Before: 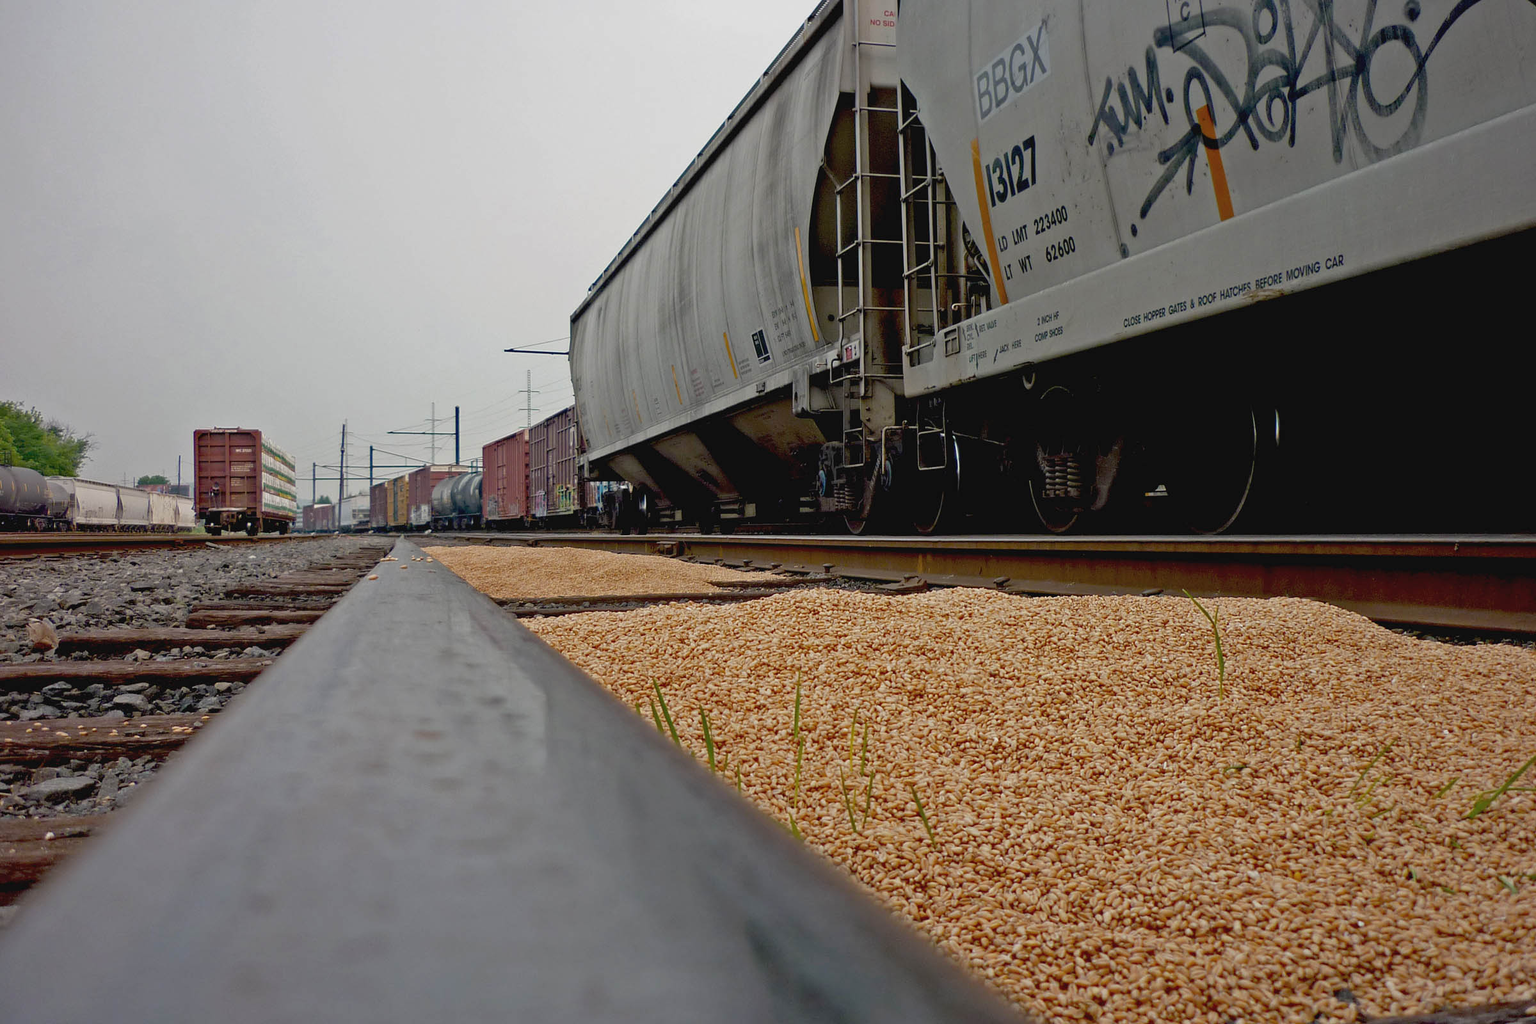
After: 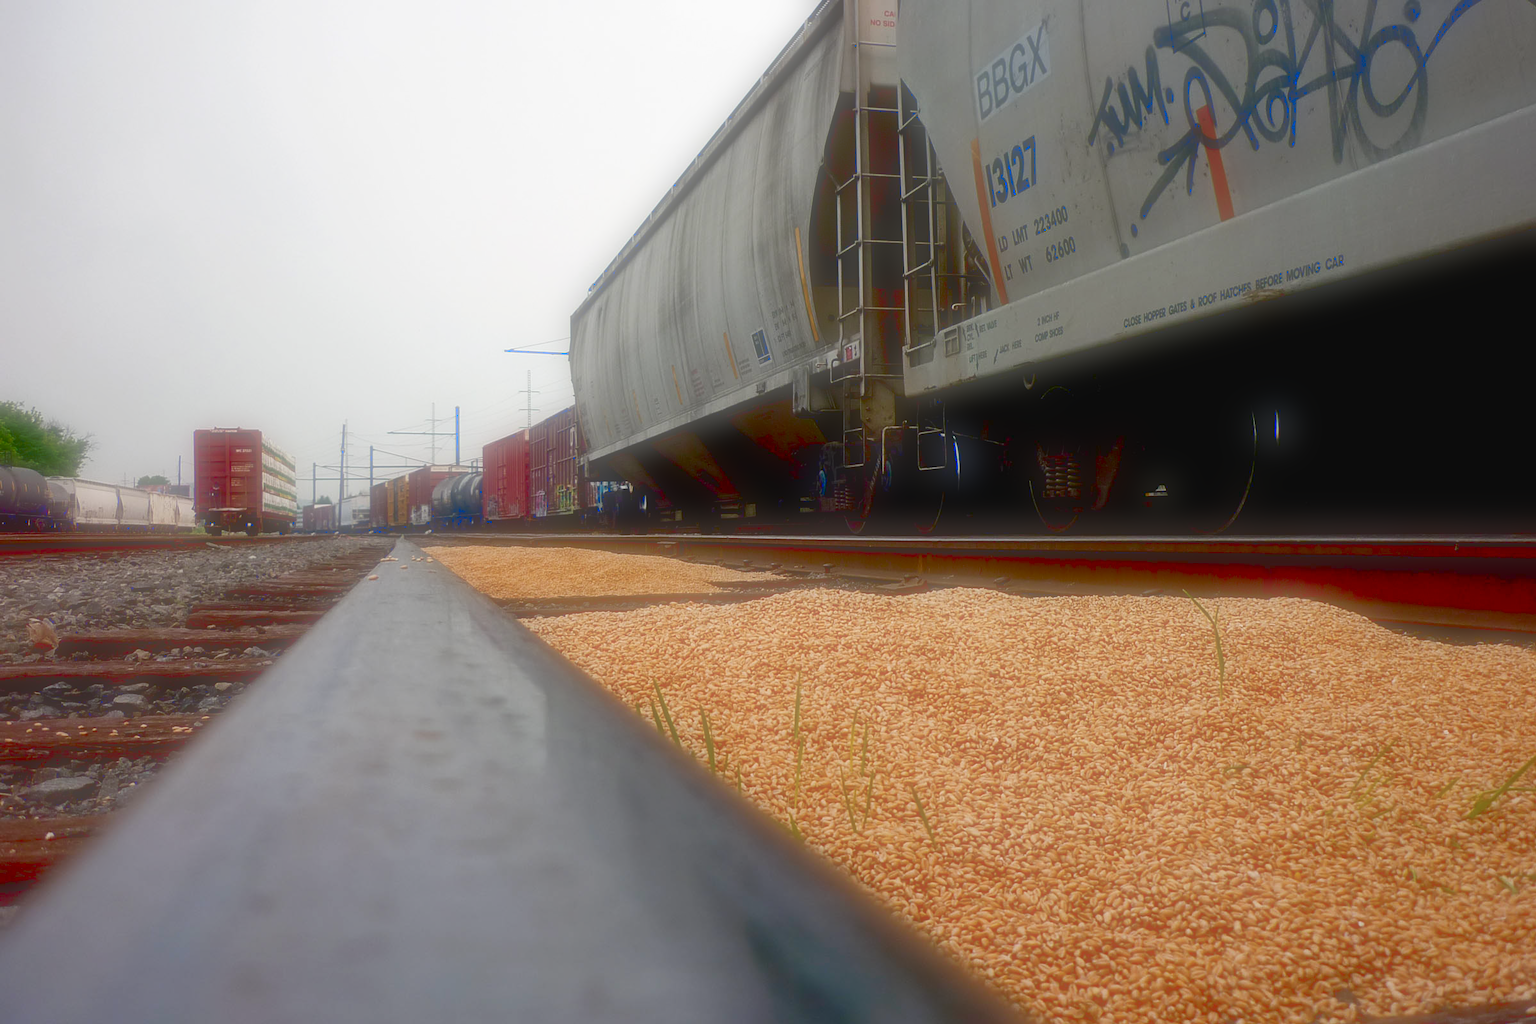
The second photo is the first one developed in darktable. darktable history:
levels: levels [0, 0.397, 0.955]
contrast brightness saturation: contrast 0.24, brightness -0.24, saturation 0.14
soften: on, module defaults
fill light: on, module defaults
